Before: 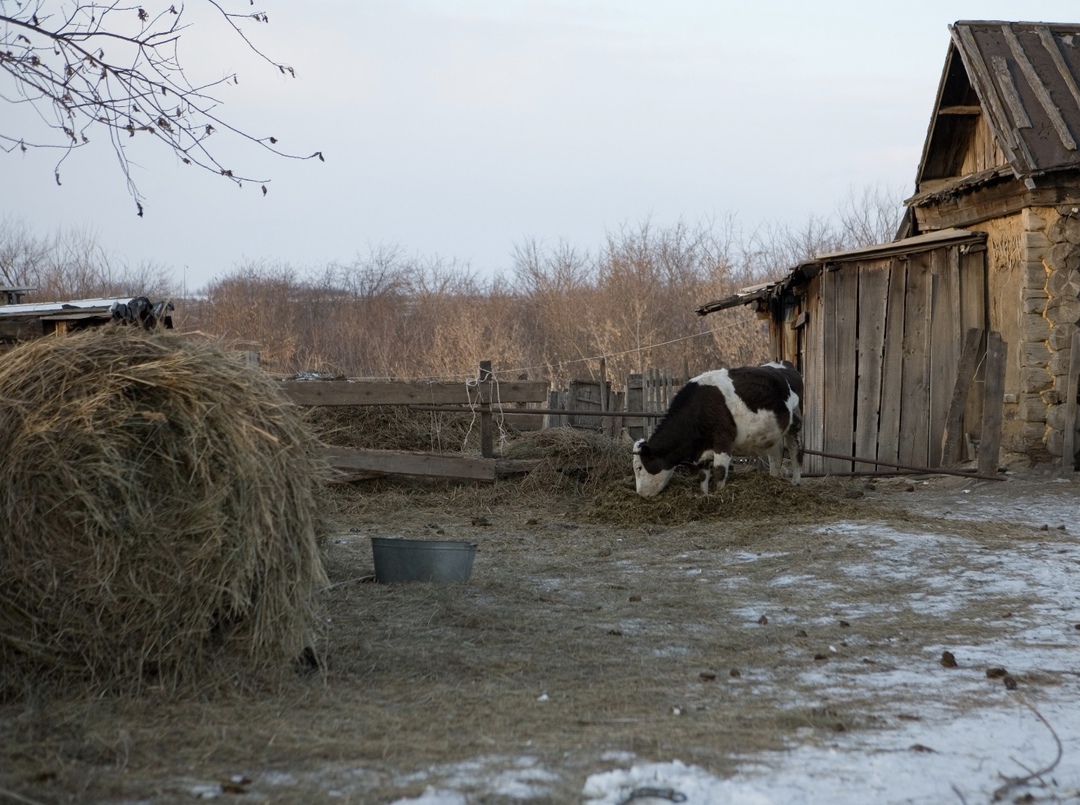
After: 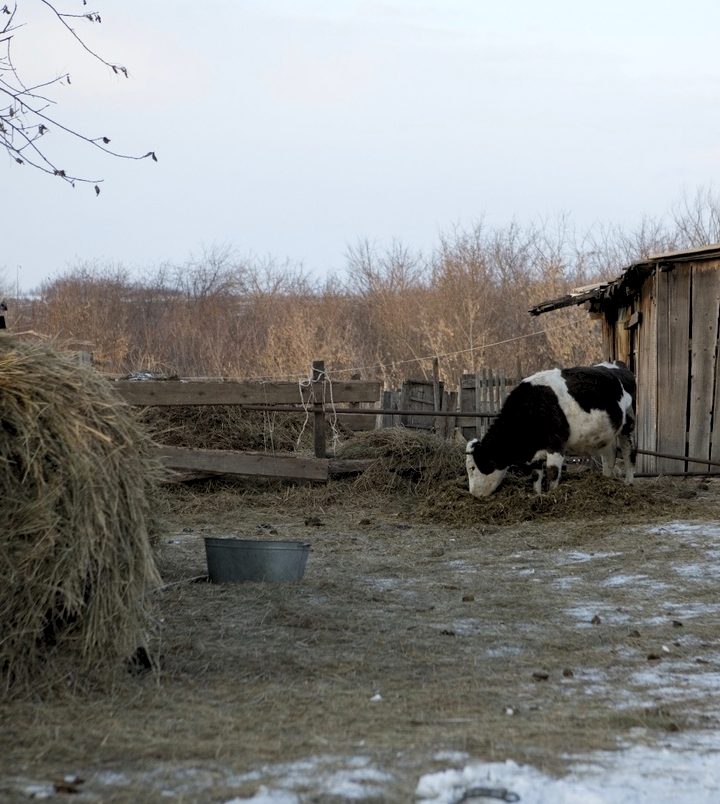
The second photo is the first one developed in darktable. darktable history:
levels: levels [0.073, 0.497, 0.972]
color correction: highlights a* 0.816, highlights b* 2.78, saturation 1.1
crop and rotate: left 15.546%, right 17.787%
white balance: red 0.982, blue 1.018
